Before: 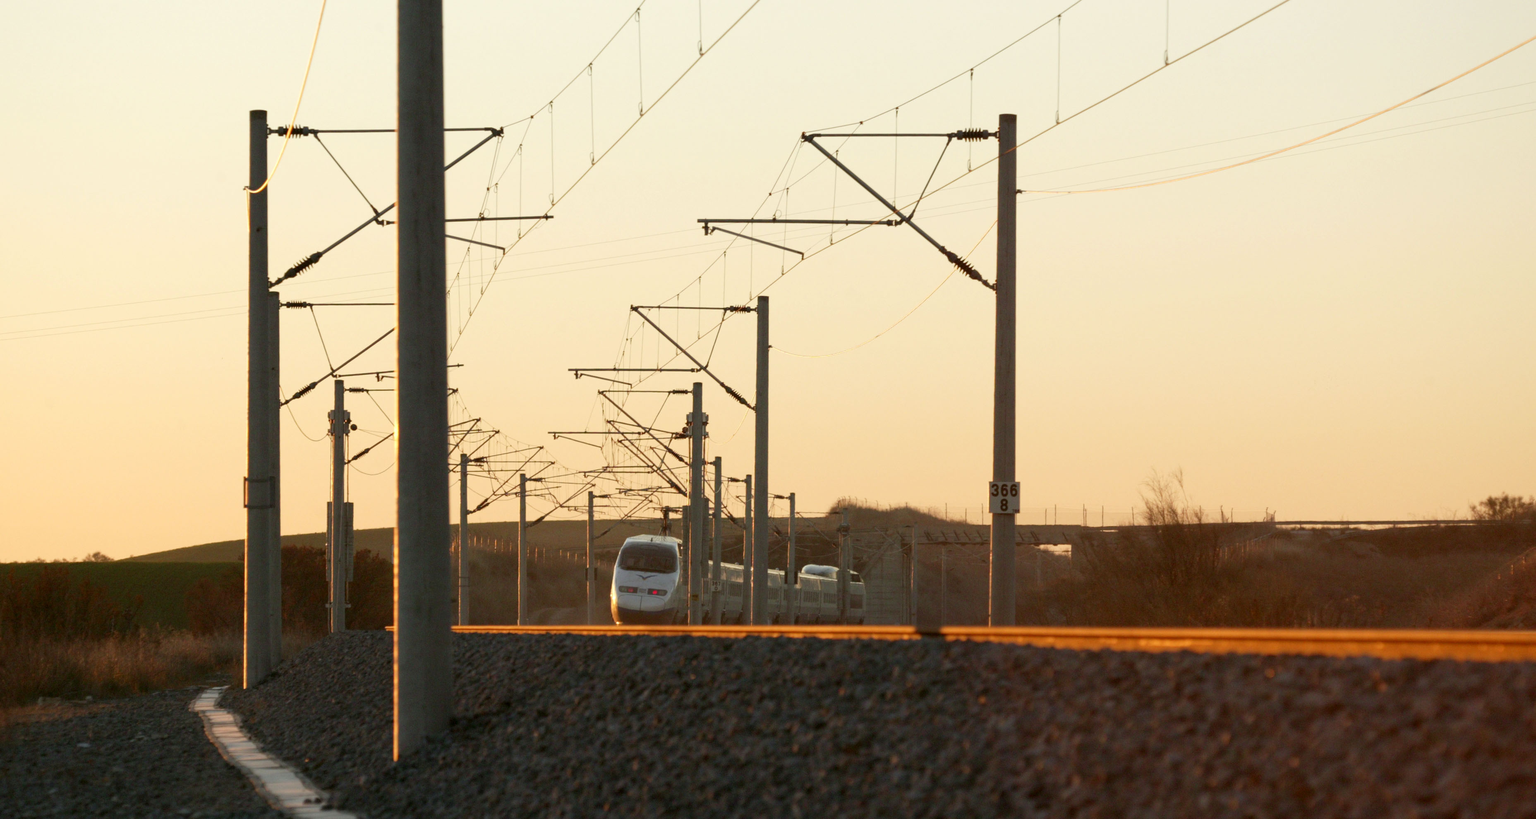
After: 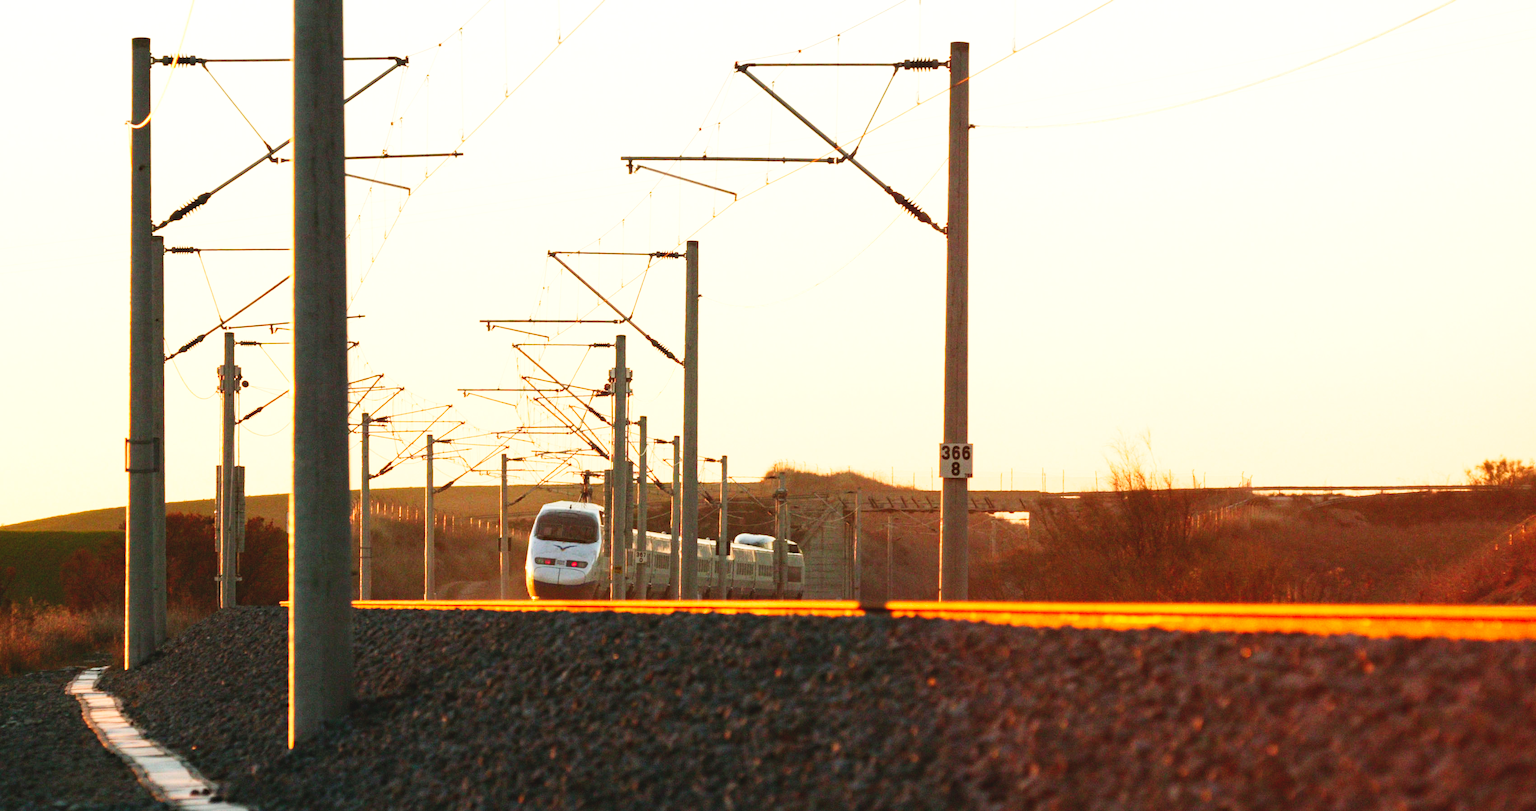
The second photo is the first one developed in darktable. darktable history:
crop and rotate: left 8.445%, top 9.306%
tone curve: curves: ch0 [(0, 0.001) (0.139, 0.096) (0.311, 0.278) (0.495, 0.531) (0.718, 0.816) (0.841, 0.909) (1, 0.967)]; ch1 [(0, 0) (0.272, 0.249) (0.388, 0.385) (0.469, 0.456) (0.495, 0.497) (0.538, 0.554) (0.578, 0.605) (0.707, 0.778) (1, 1)]; ch2 [(0, 0) (0.125, 0.089) (0.353, 0.329) (0.443, 0.408) (0.502, 0.499) (0.557, 0.542) (0.608, 0.635) (1, 1)], preserve colors none
exposure: black level correction -0.006, exposure 1 EV, compensate exposure bias true, compensate highlight preservation false
tone equalizer: -8 EV -0.568 EV, edges refinement/feathering 500, mask exposure compensation -1.57 EV, preserve details guided filter
contrast equalizer: y [[0.439, 0.44, 0.442, 0.457, 0.493, 0.498], [0.5 ×6], [0.5 ×6], [0 ×6], [0 ×6]], mix 0.154
contrast brightness saturation: contrast 0.104, brightness 0.011, saturation 0.015
haze removal: compatibility mode true, adaptive false
